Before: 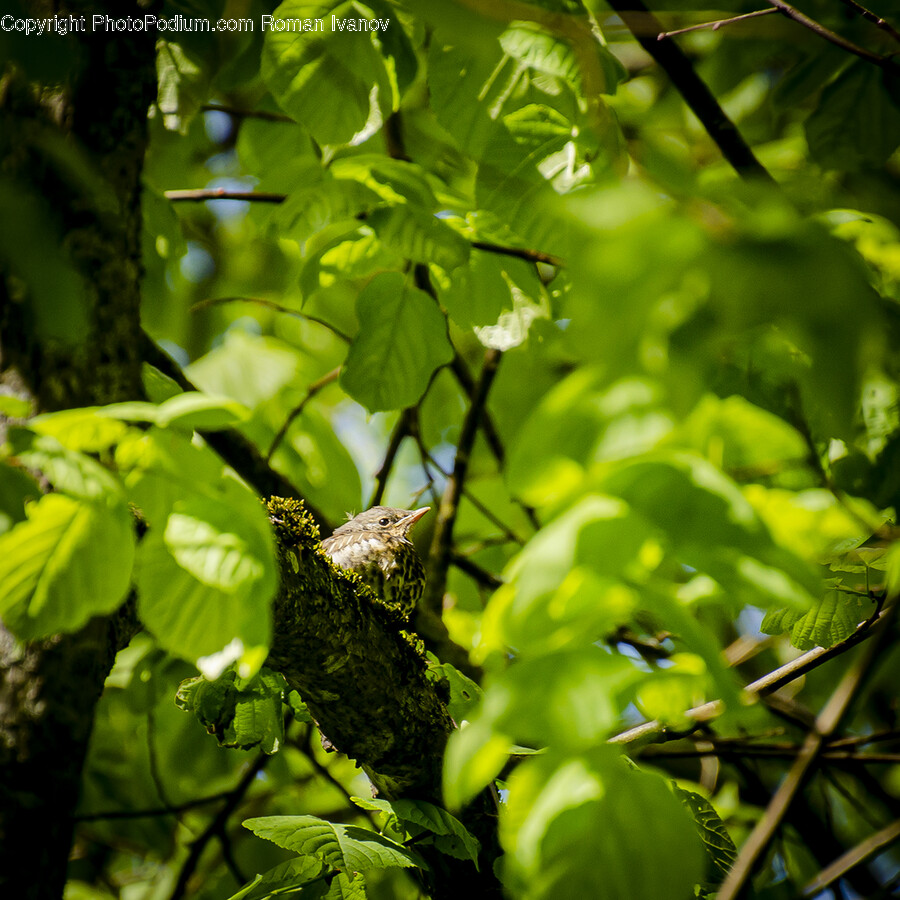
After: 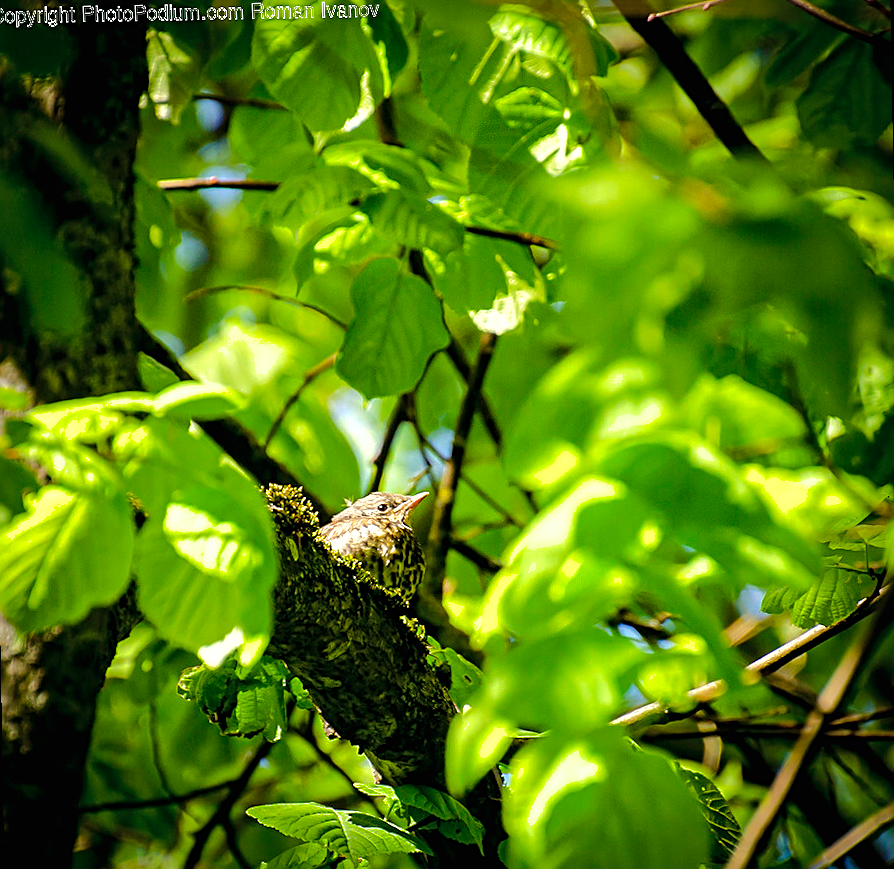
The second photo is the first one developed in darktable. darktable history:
rotate and perspective: rotation -1°, crop left 0.011, crop right 0.989, crop top 0.025, crop bottom 0.975
exposure: black level correction 0, exposure 0.7 EV, compensate exposure bias true, compensate highlight preservation false
shadows and highlights: shadows 40, highlights -60
sharpen: on, module defaults
